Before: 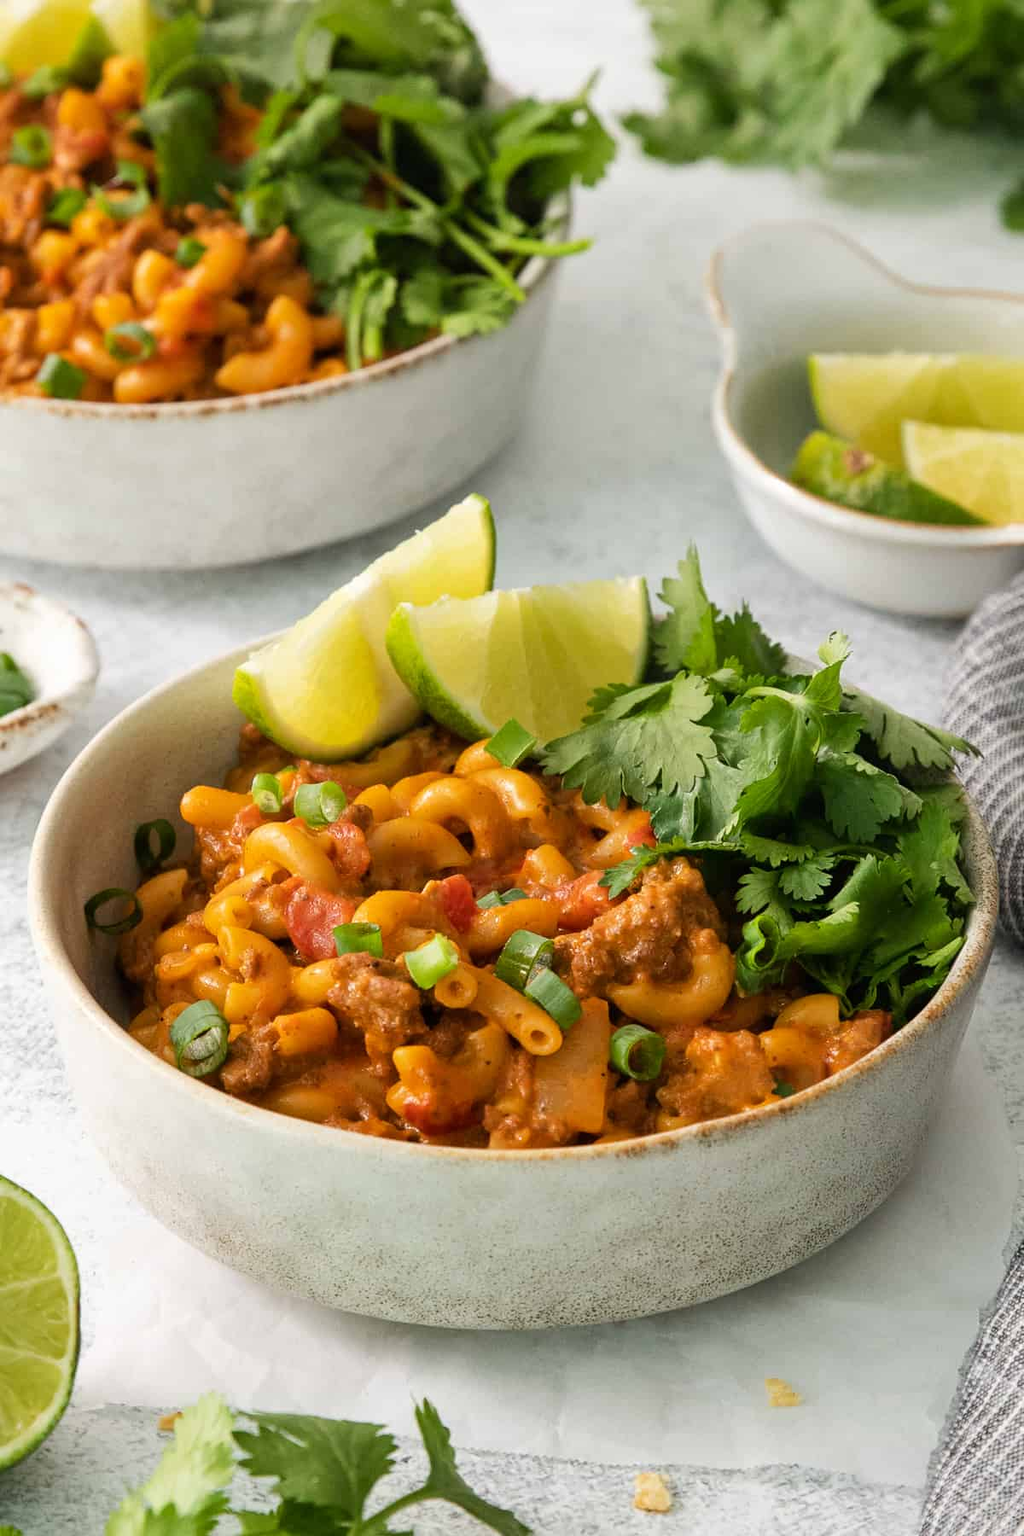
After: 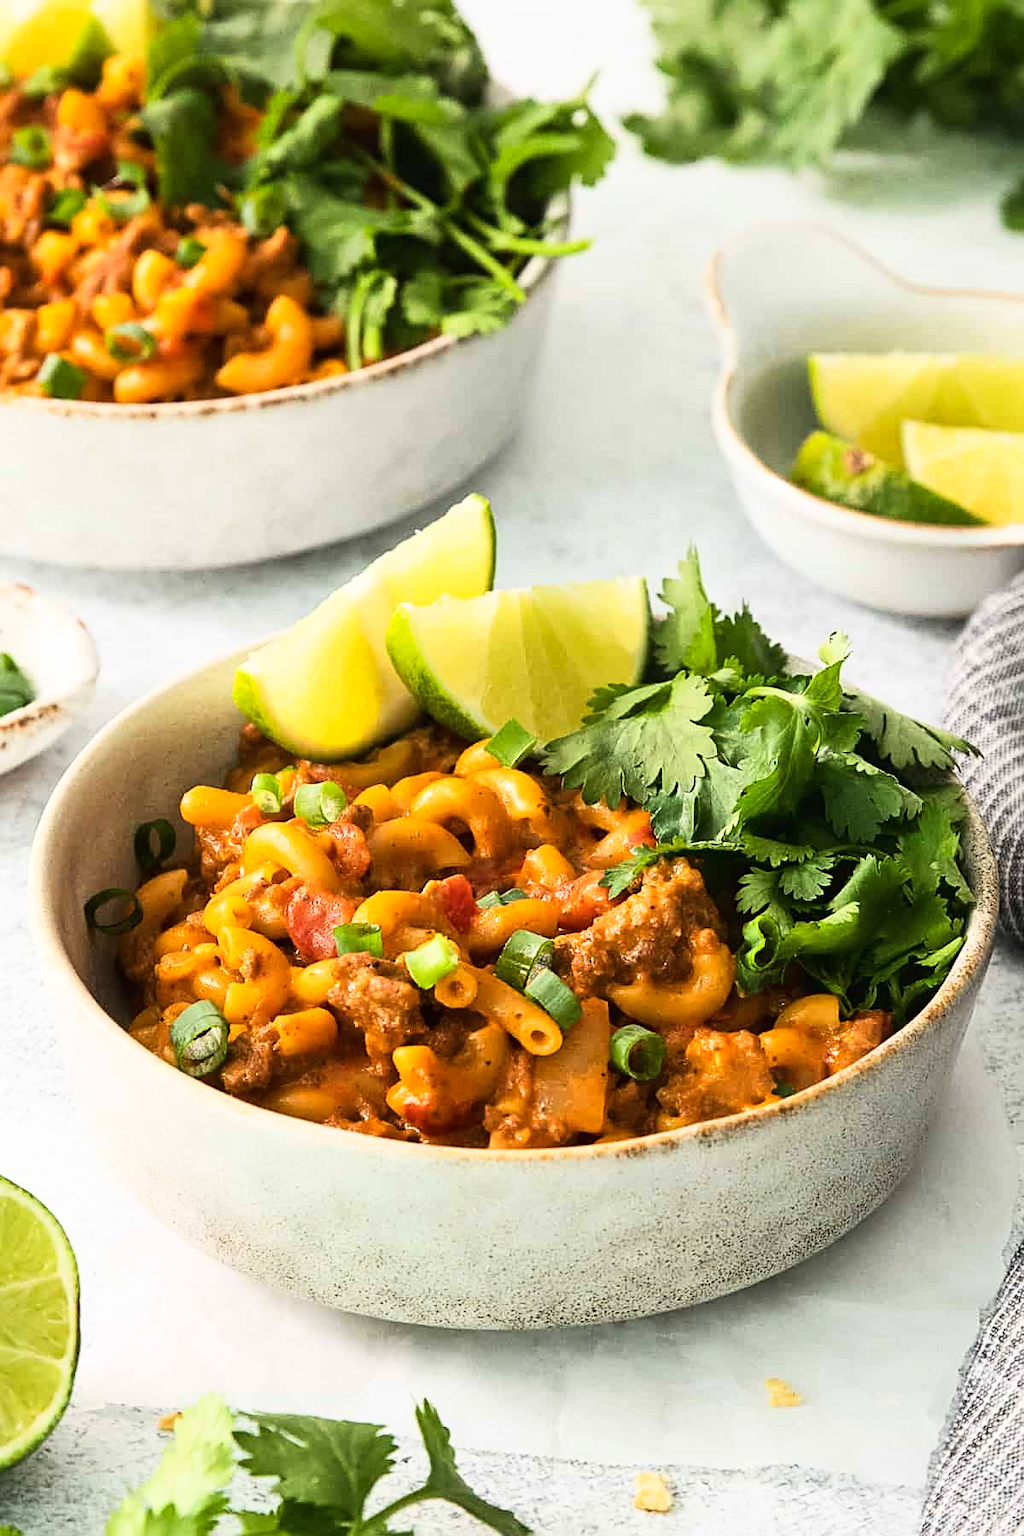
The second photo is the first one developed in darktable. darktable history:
sharpen: on, module defaults
tone curve: curves: ch0 [(0, 0.013) (0.198, 0.175) (0.512, 0.582) (0.625, 0.754) (0.81, 0.934) (1, 1)], color space Lab, linked channels, preserve colors none
